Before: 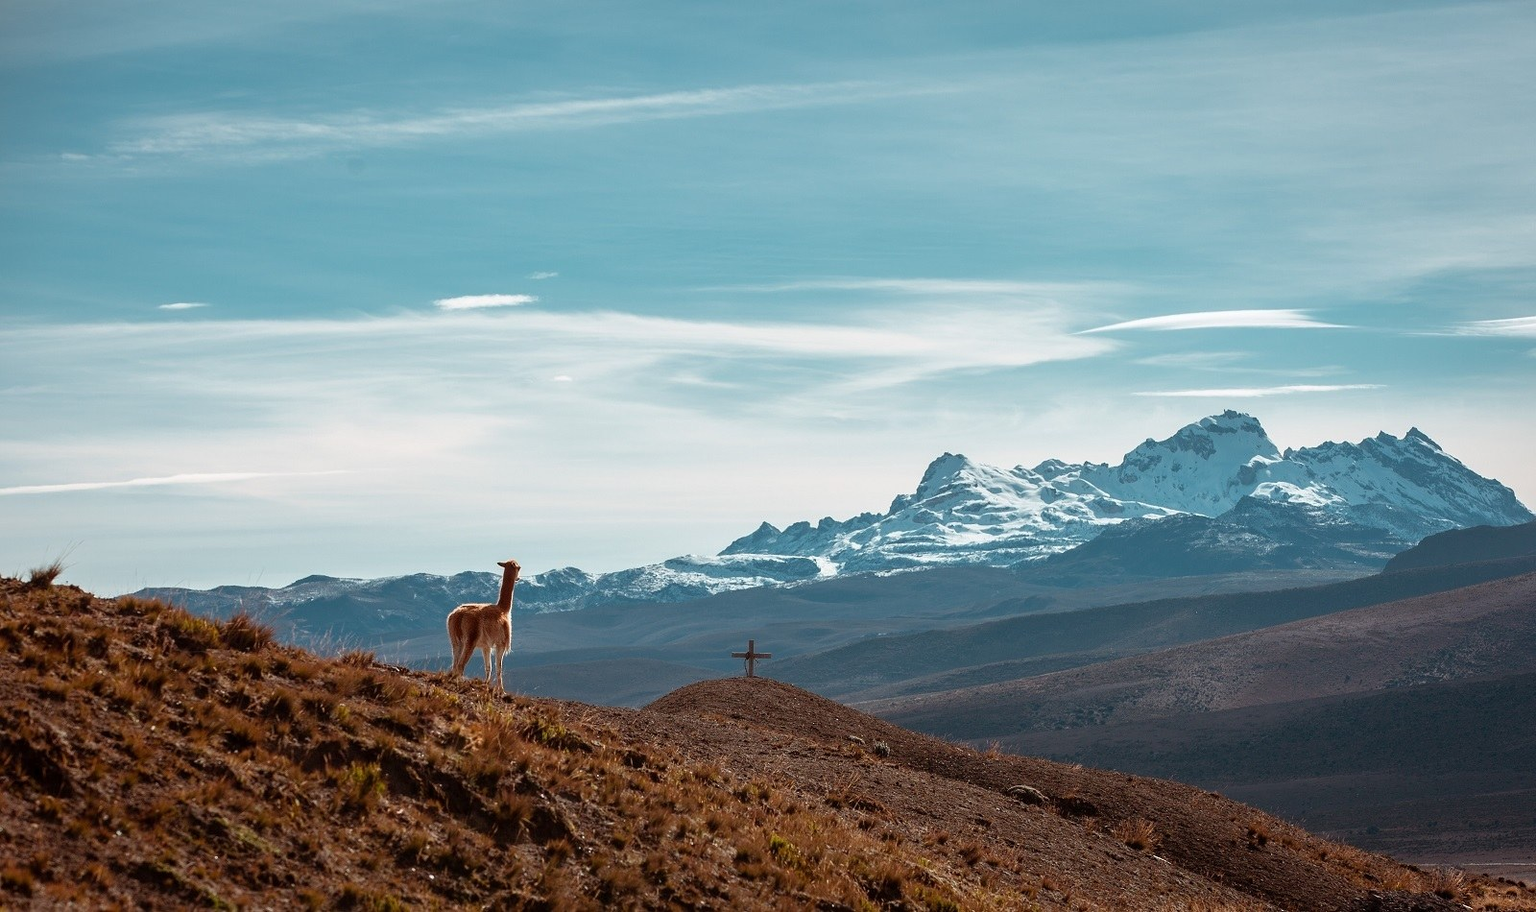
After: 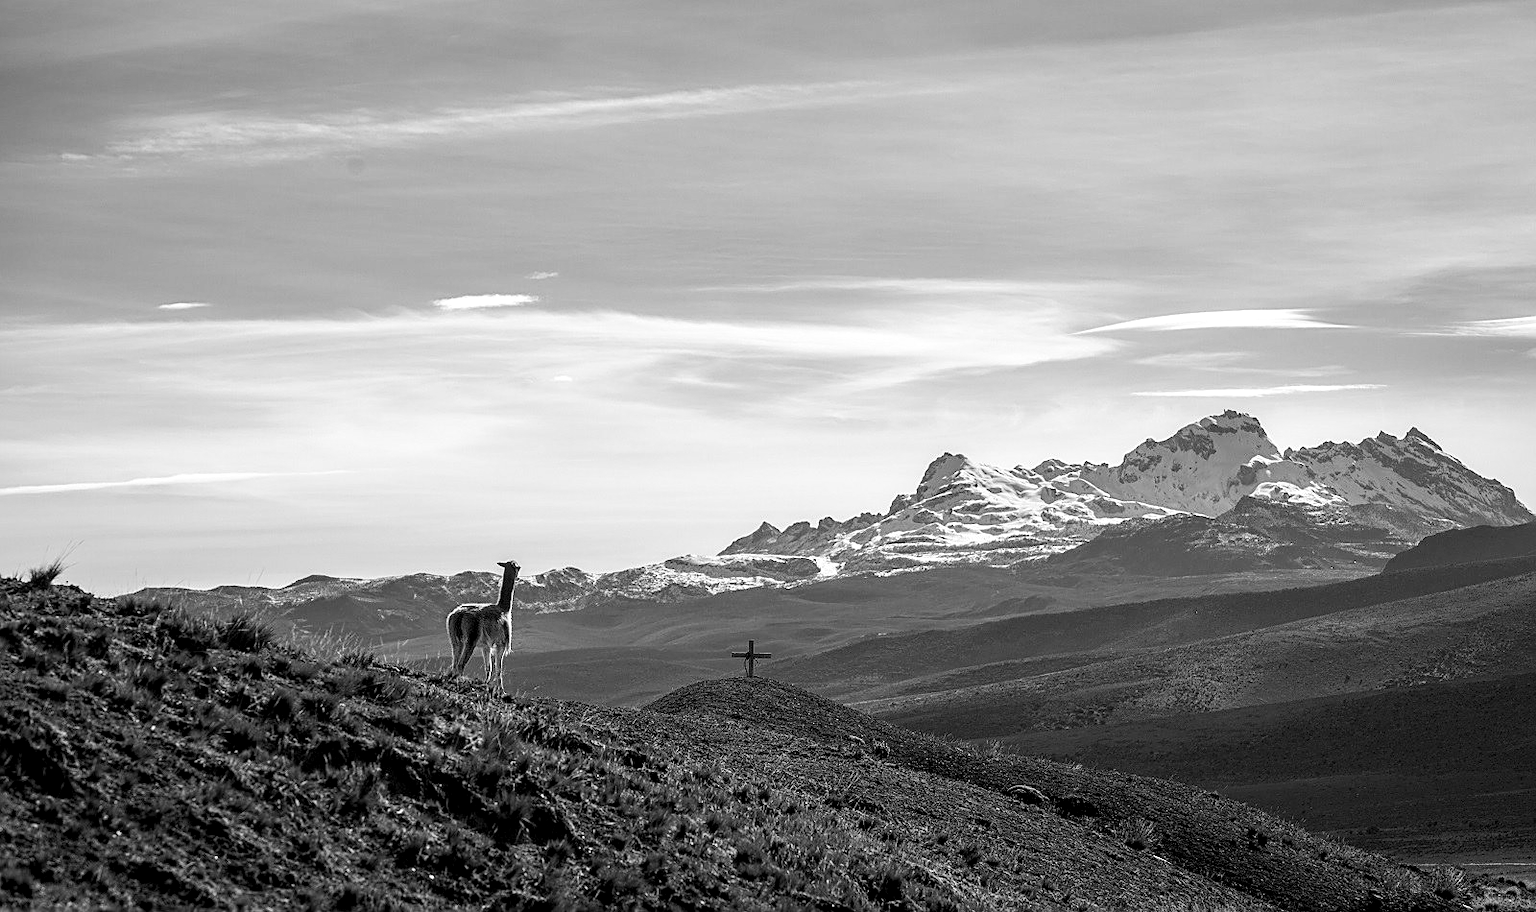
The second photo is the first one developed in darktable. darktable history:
monochrome: a -6.99, b 35.61, size 1.4
sharpen: on, module defaults
color balance rgb: shadows lift › luminance -28.76%, shadows lift › chroma 10%, shadows lift › hue 230°, power › chroma 0.5%, power › hue 215°, highlights gain › luminance 7.14%, highlights gain › chroma 1%, highlights gain › hue 50°, global offset › luminance -0.29%, global offset › hue 260°, perceptual saturation grading › global saturation 20%, perceptual saturation grading › highlights -13.92%, perceptual saturation grading › shadows 50%
color correction: highlights a* -0.482, highlights b* 40, shadows a* 9.8, shadows b* -0.161
local contrast: detail 130%
white balance: red 1, blue 1
contrast brightness saturation: contrast 0.15, brightness 0.05
